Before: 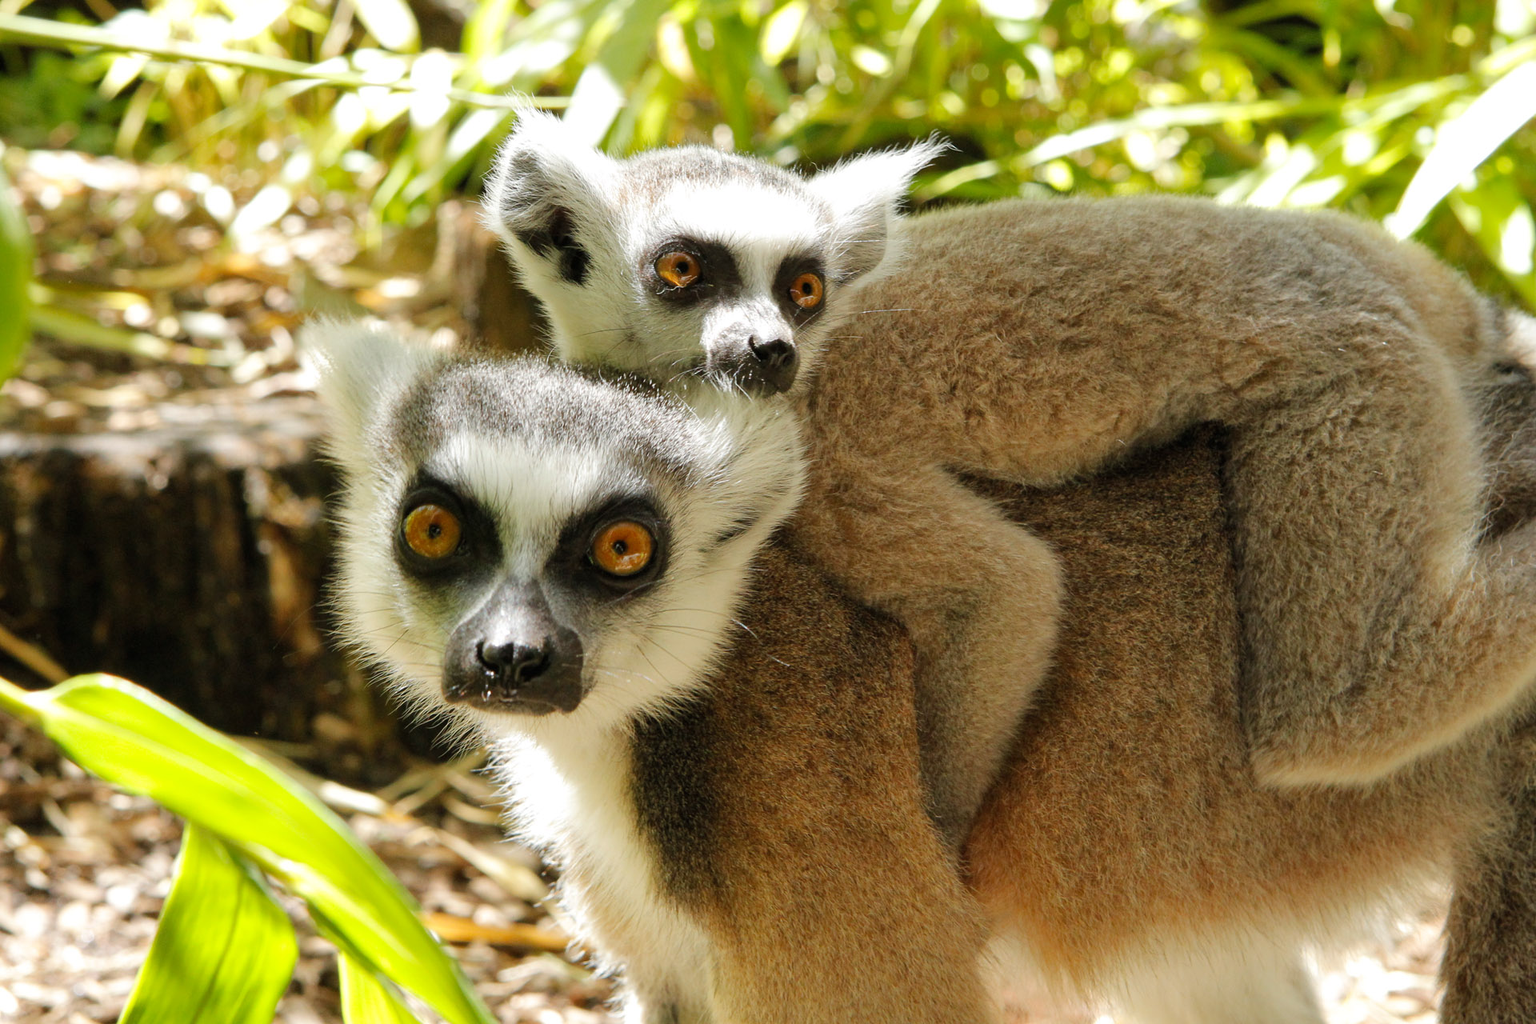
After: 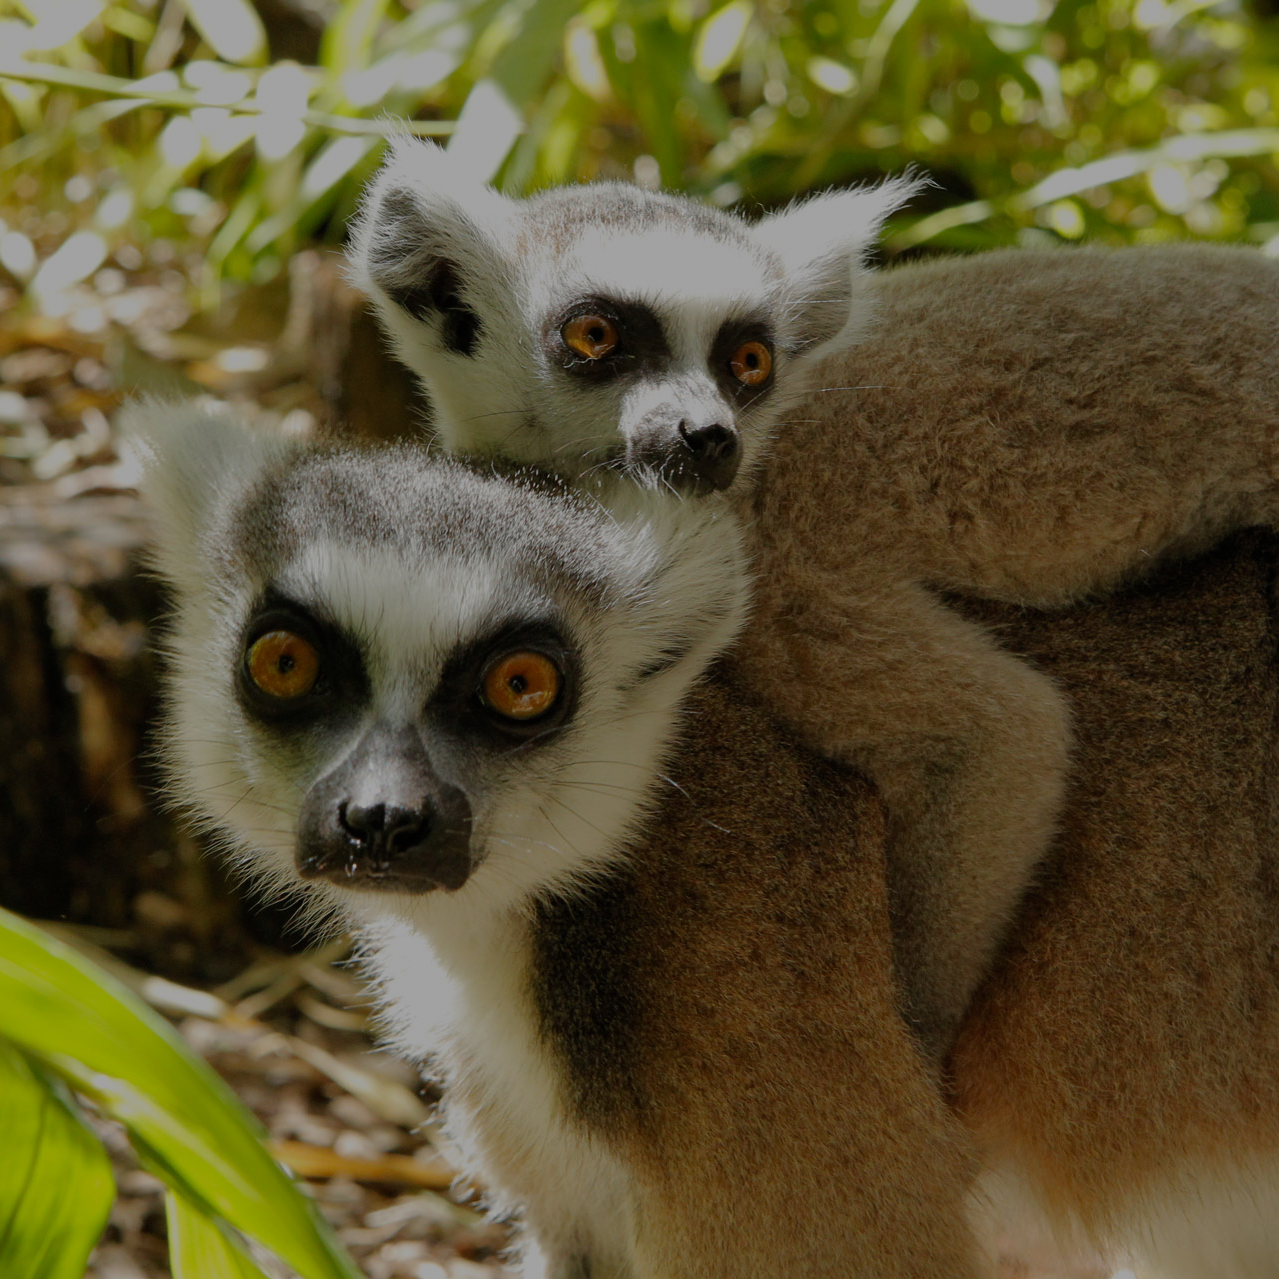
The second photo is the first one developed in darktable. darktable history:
exposure: exposure -1.468 EV, compensate highlight preservation false
crop and rotate: left 13.409%, right 19.924%
